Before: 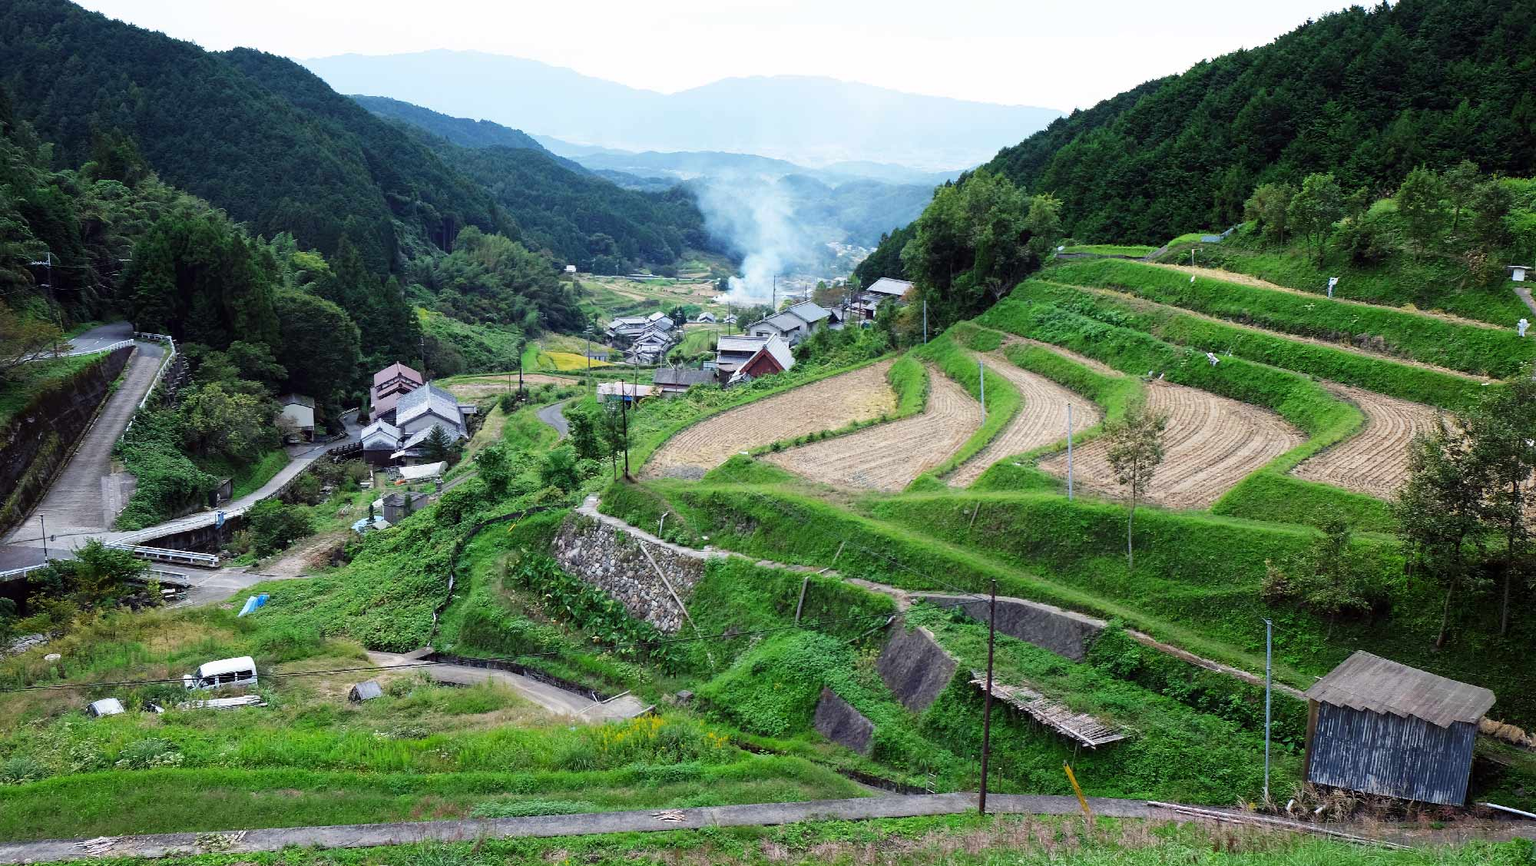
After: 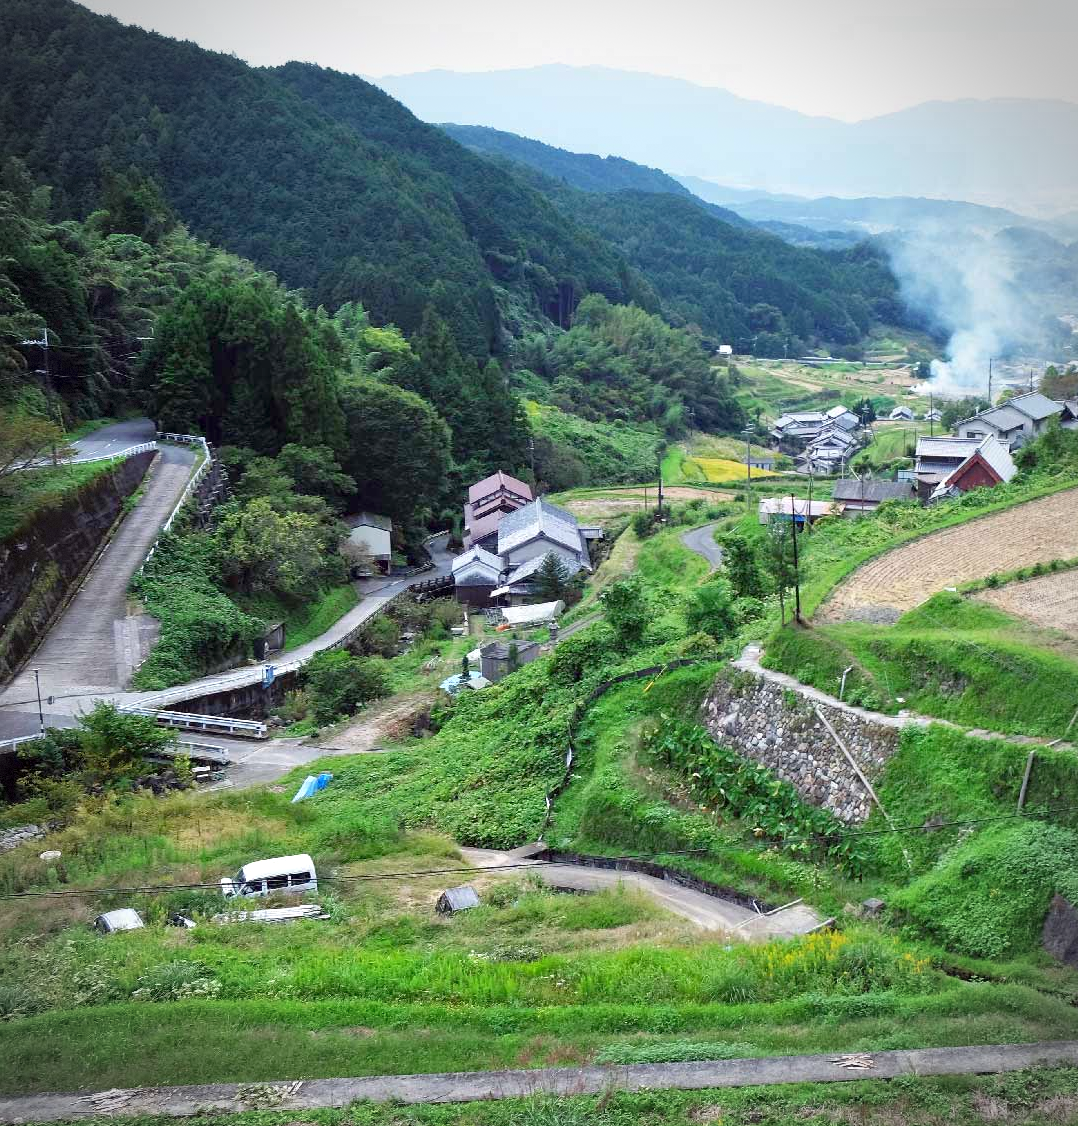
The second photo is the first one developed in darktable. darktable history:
tone equalizer: -8 EV 0.999 EV, -7 EV 1.02 EV, -6 EV 0.969 EV, -5 EV 1.02 EV, -4 EV 1.01 EV, -3 EV 0.756 EV, -2 EV 0.51 EV, -1 EV 0.242 EV
crop: left 0.908%, right 45.165%, bottom 0.081%
vignetting: fall-off start 74.3%, fall-off radius 65.43%, dithering 8-bit output
